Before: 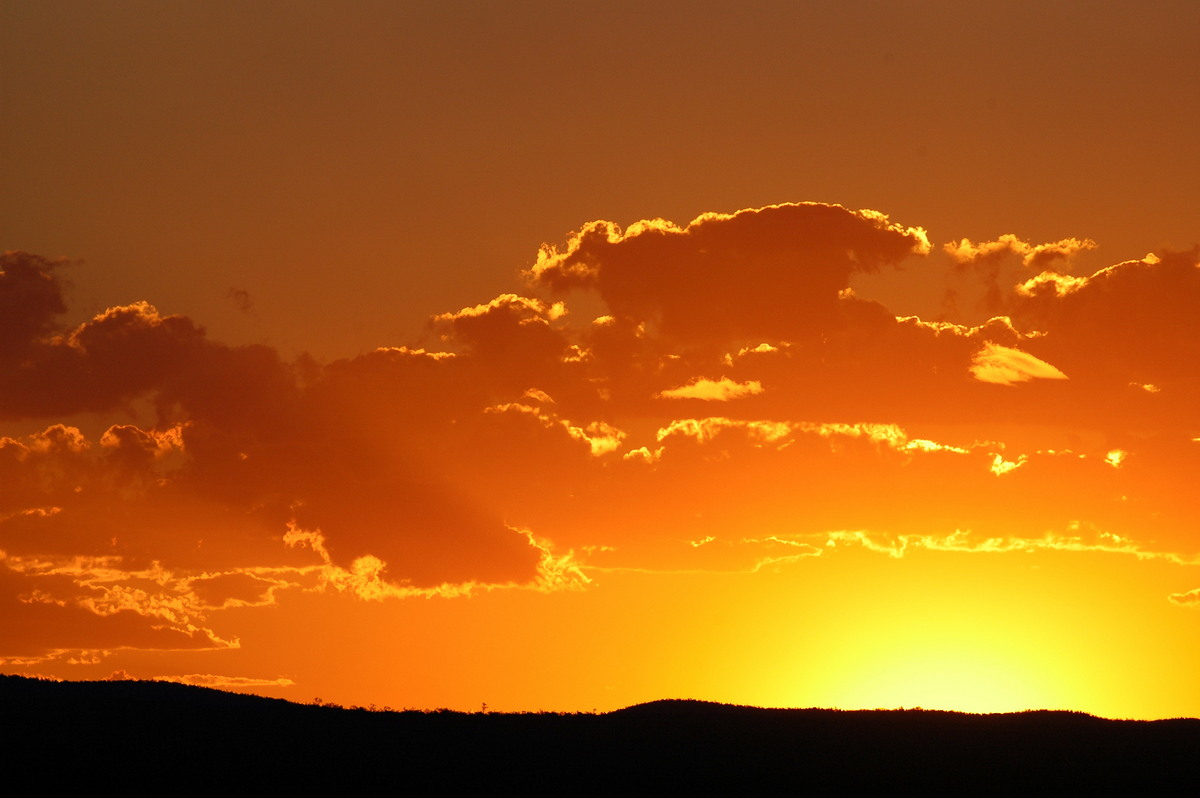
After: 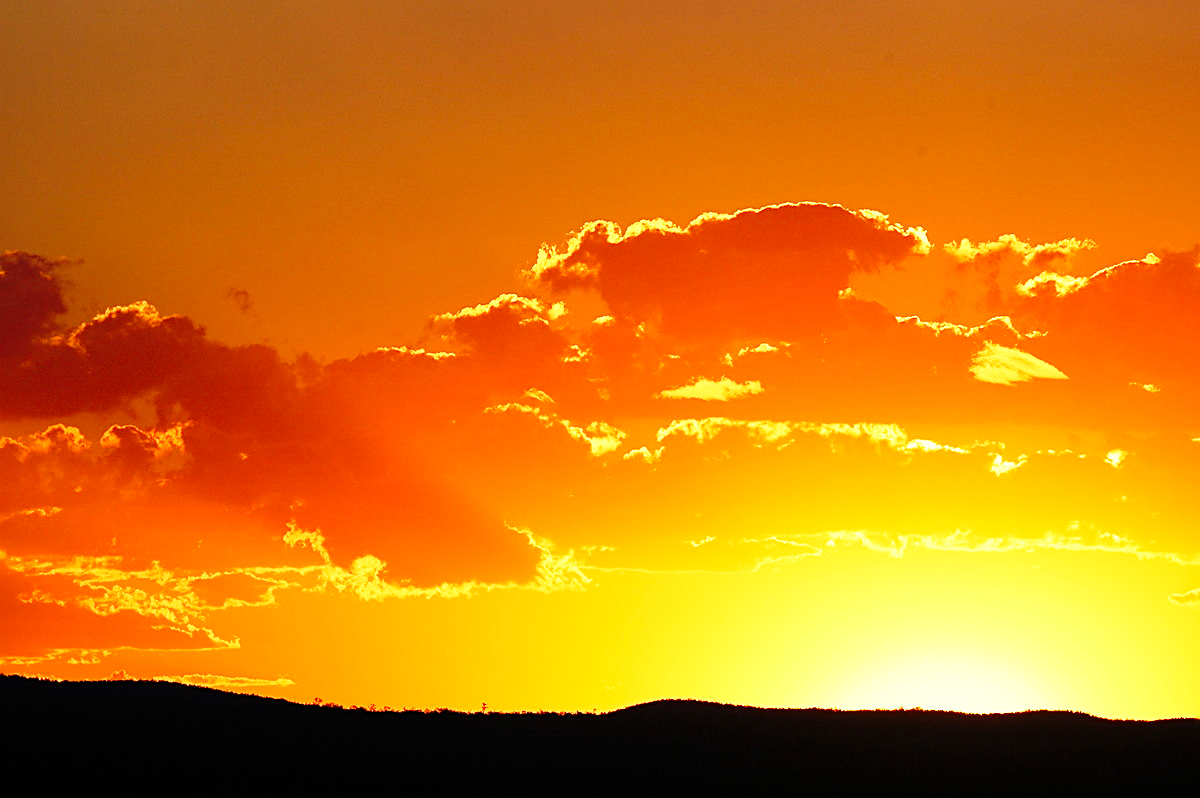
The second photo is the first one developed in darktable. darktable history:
sharpen: on, module defaults
base curve: curves: ch0 [(0, 0) (0.026, 0.03) (0.109, 0.232) (0.351, 0.748) (0.669, 0.968) (1, 1)], preserve colors none
color zones: curves: ch0 [(0, 0.497) (0.143, 0.5) (0.286, 0.5) (0.429, 0.483) (0.571, 0.116) (0.714, -0.006) (0.857, 0.28) (1, 0.497)]
